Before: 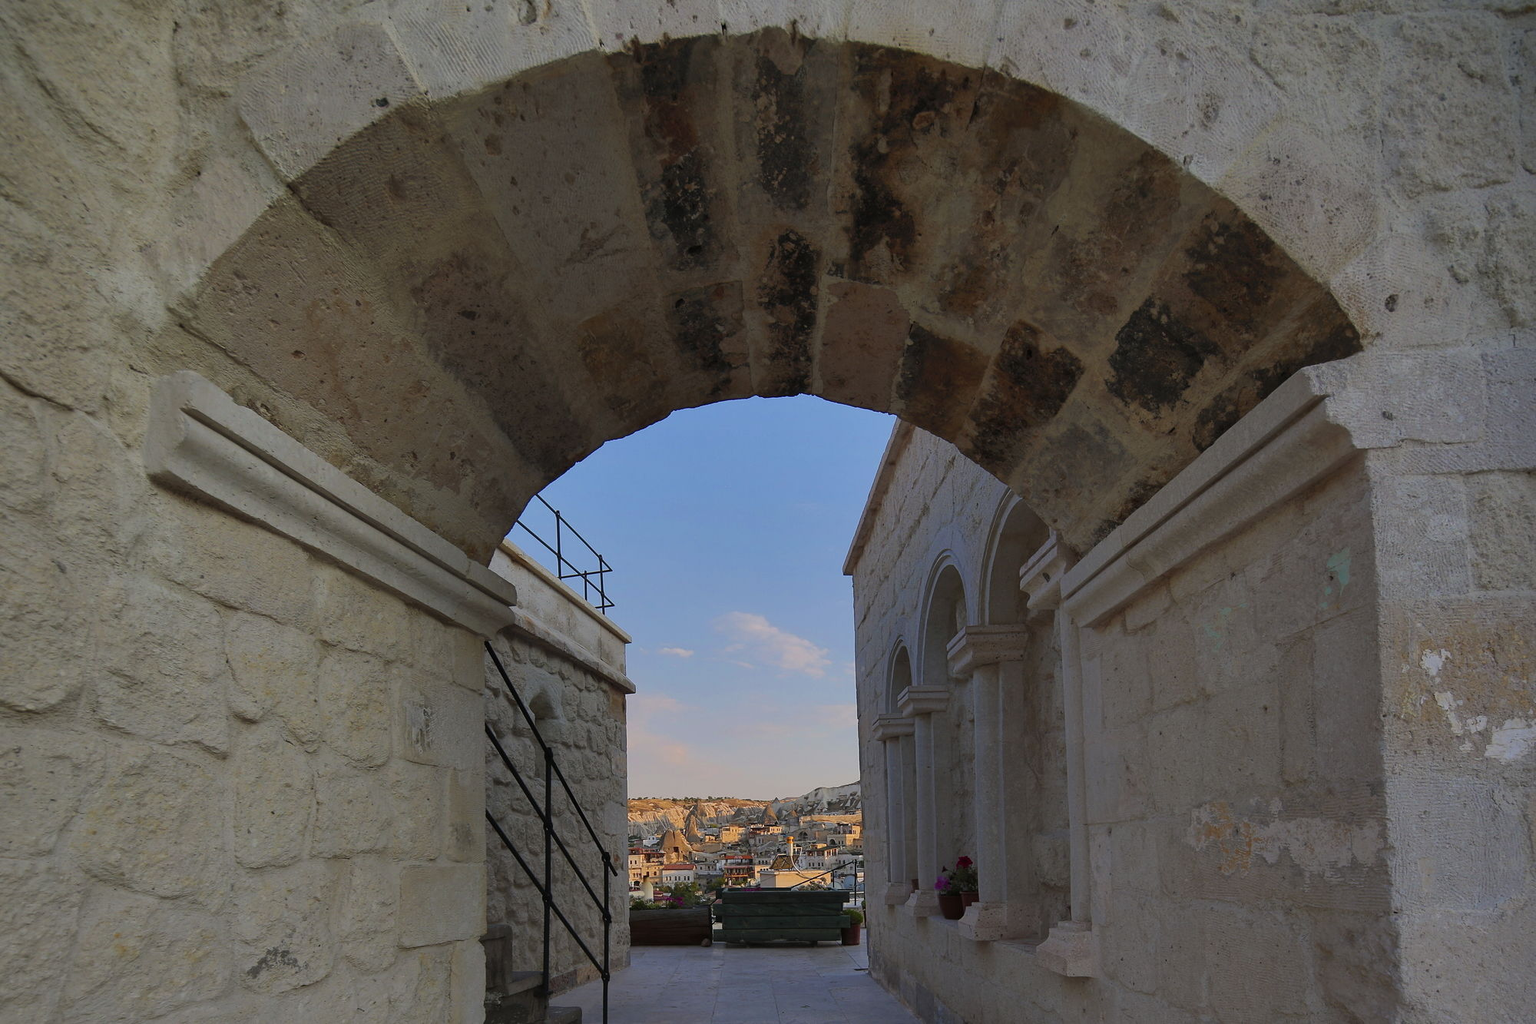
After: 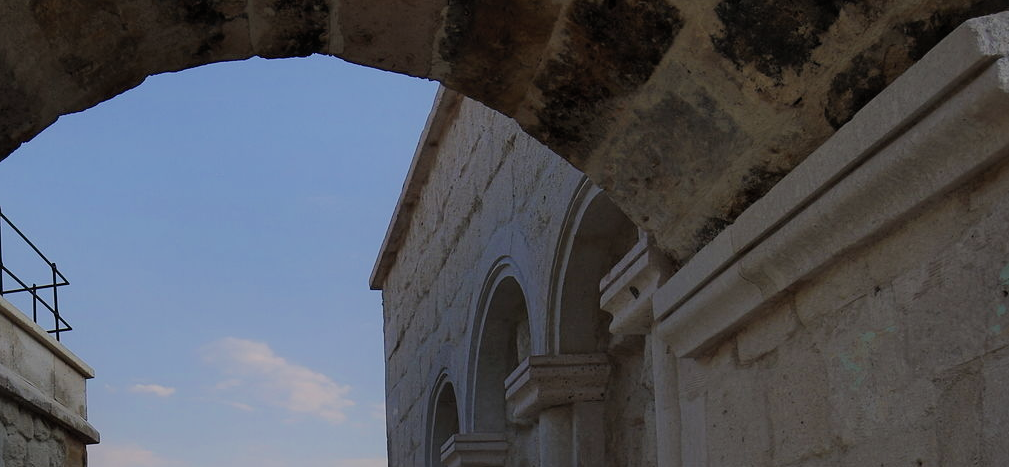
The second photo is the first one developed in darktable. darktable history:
tone equalizer: -8 EV -0.001 EV, -7 EV 0.001 EV, -6 EV -0.002 EV, -5 EV -0.011 EV, -4 EV -0.074 EV, -3 EV -0.199 EV, -2 EV -0.254 EV, -1 EV 0.079 EV, +0 EV 0.298 EV
filmic rgb: black relative exposure -7.65 EV, white relative exposure 4.56 EV, threshold 3.06 EV, hardness 3.61, iterations of high-quality reconstruction 0, enable highlight reconstruction true
crop: left 36.427%, top 34.462%, right 13.083%, bottom 30.485%
